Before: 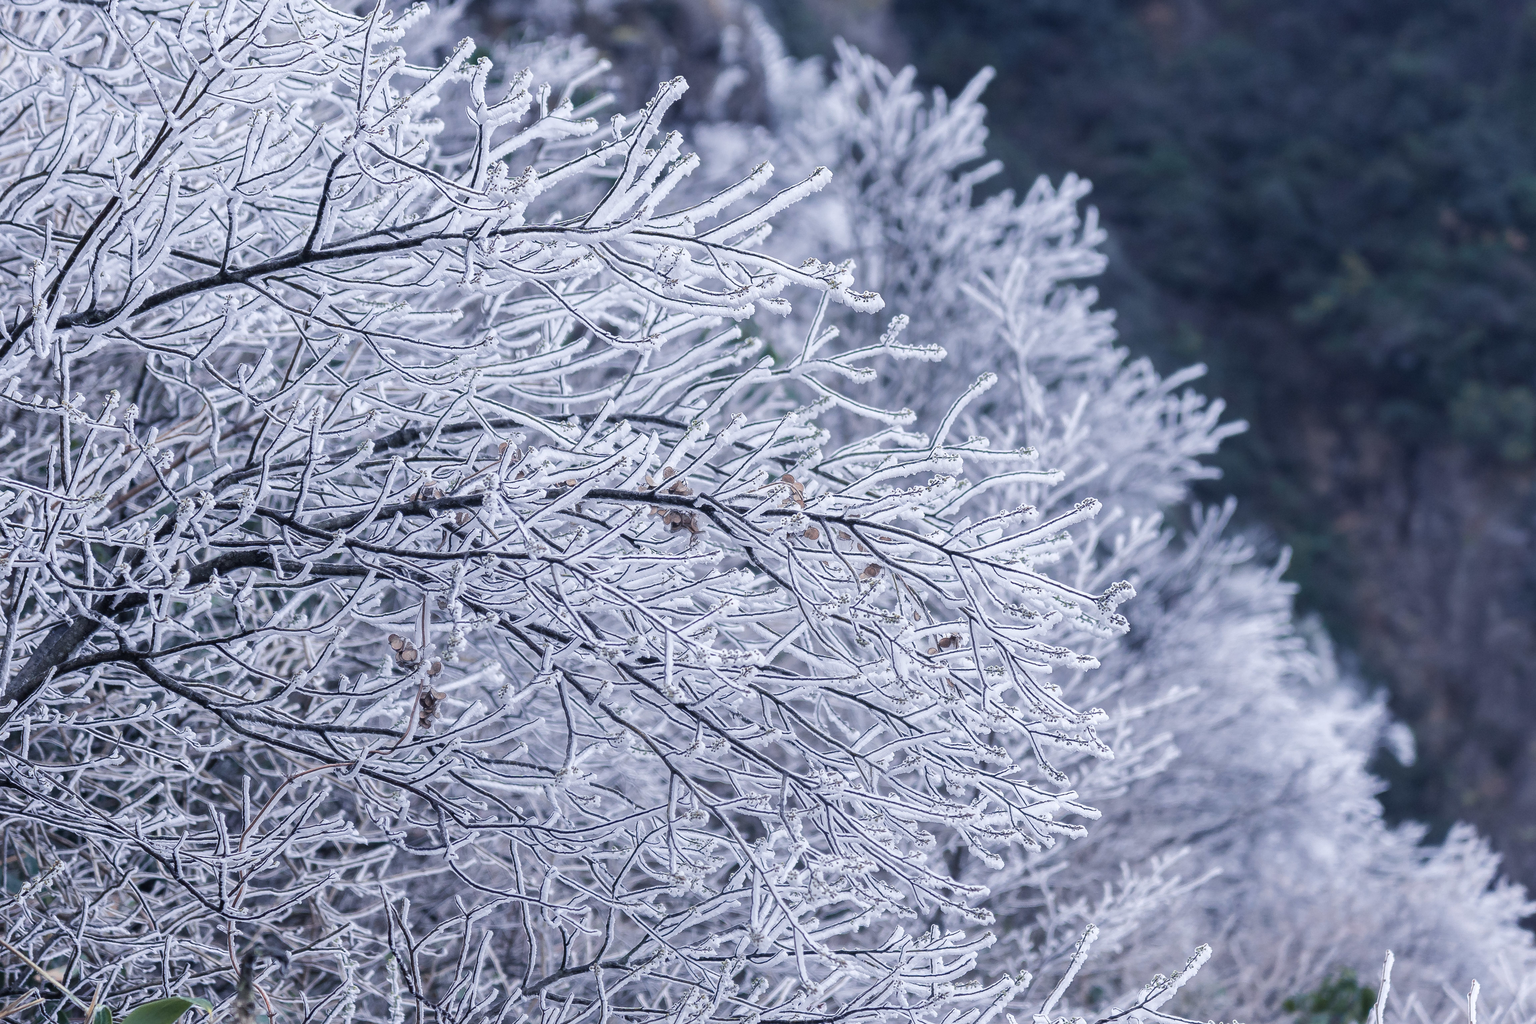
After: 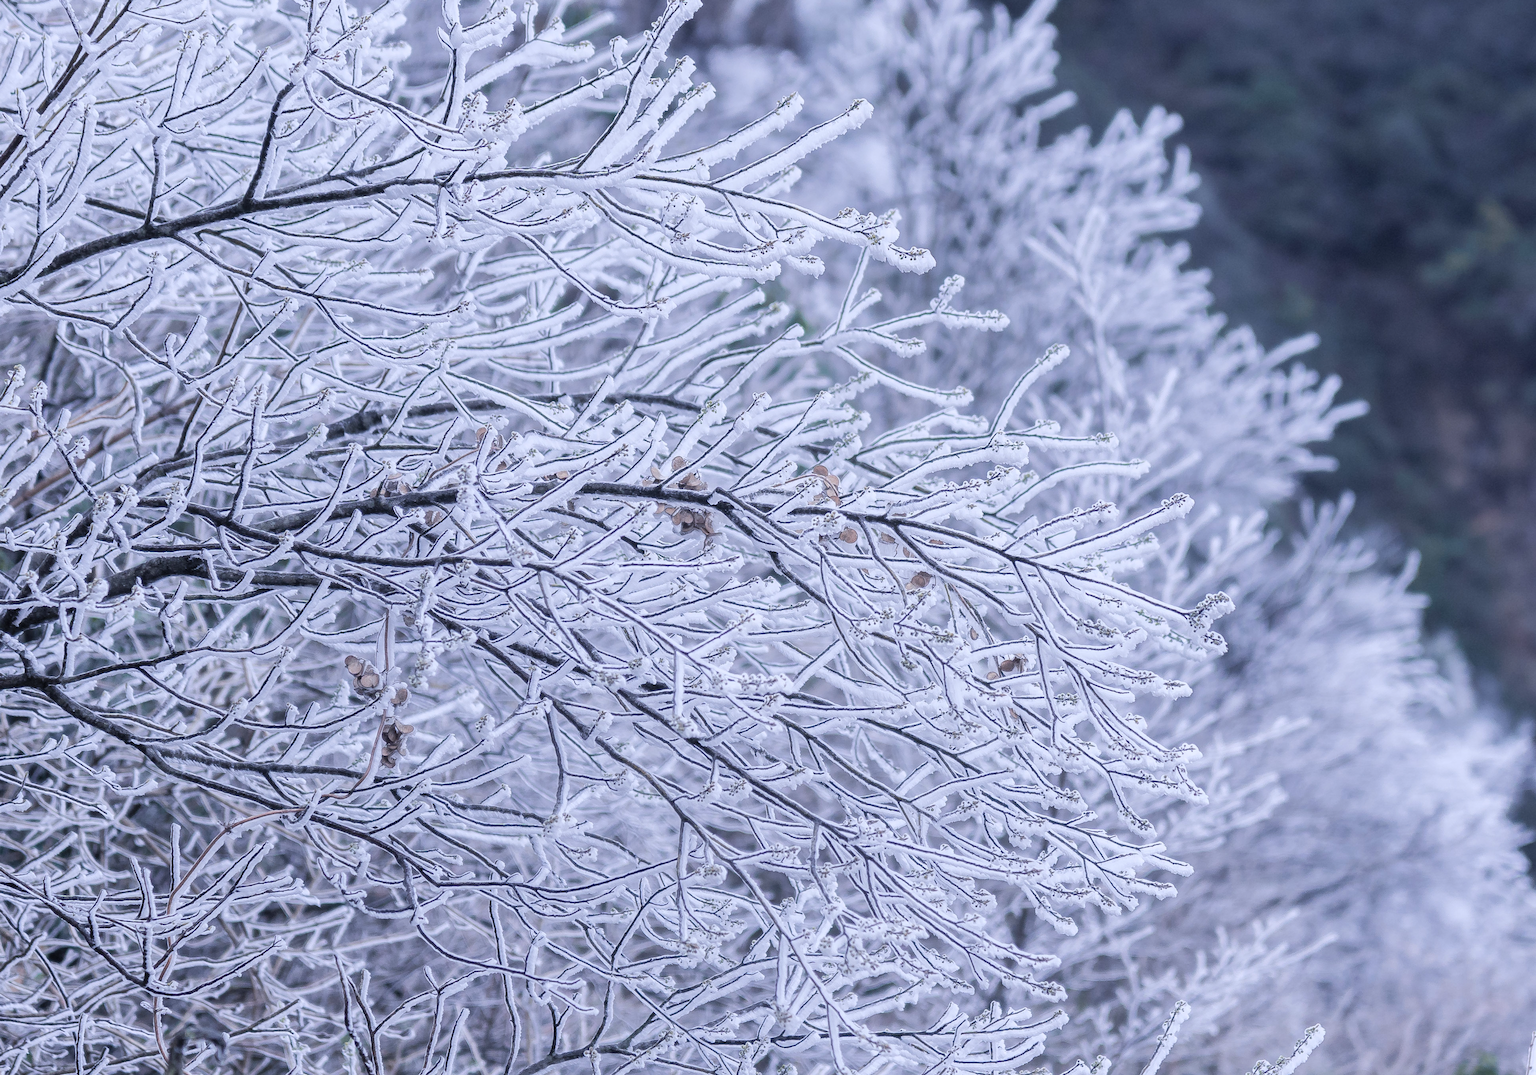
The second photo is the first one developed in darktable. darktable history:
exposure: black level correction 0.001, exposure -0.2 EV, compensate highlight preservation false
contrast brightness saturation: brightness 0.15
crop: left 6.446%, top 8.188%, right 9.538%, bottom 3.548%
white balance: red 0.984, blue 1.059
